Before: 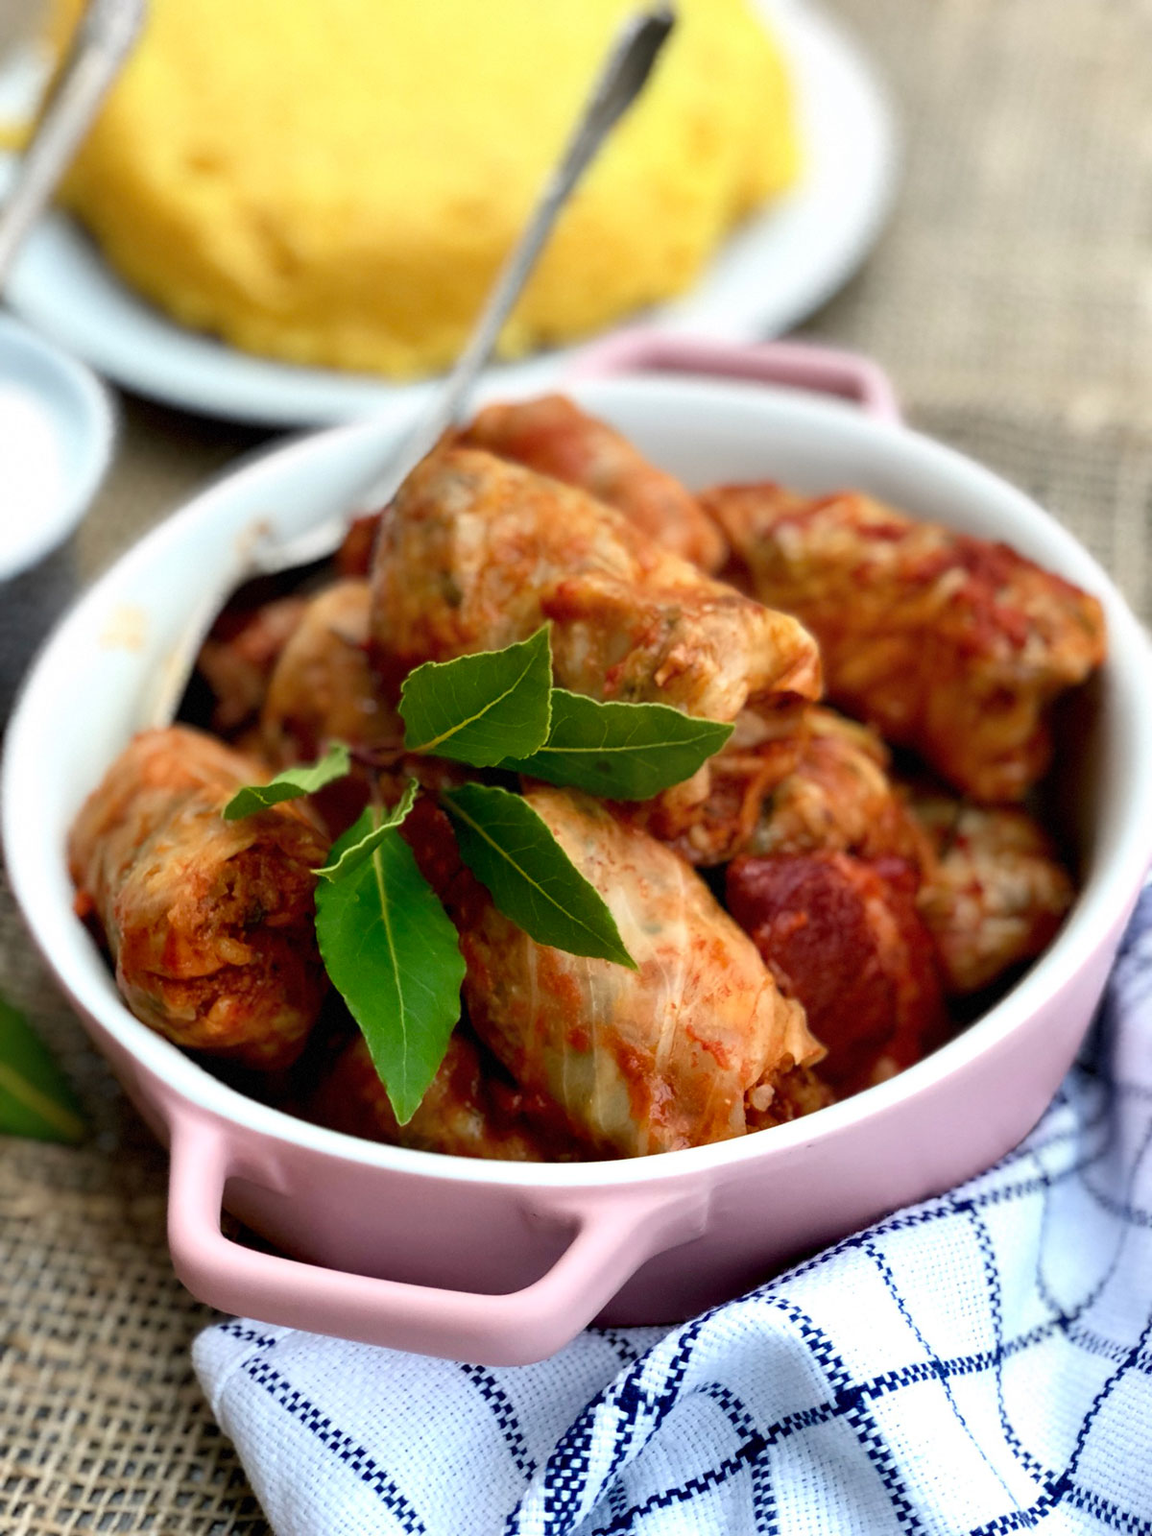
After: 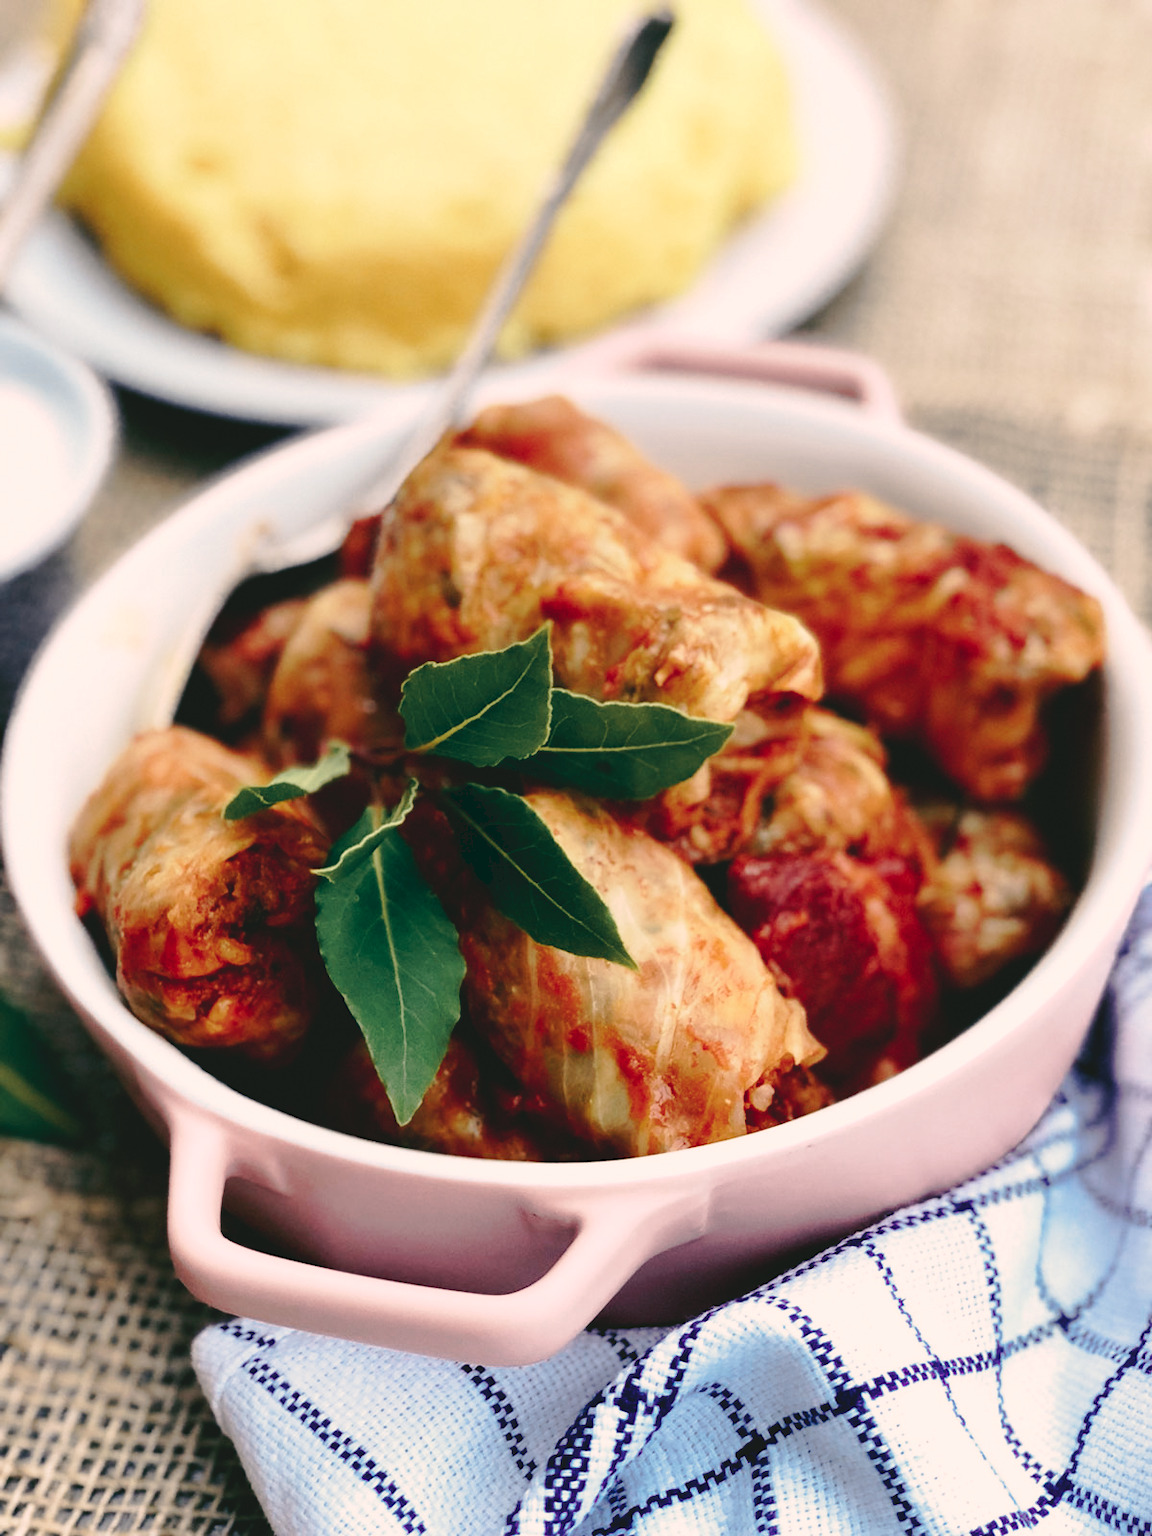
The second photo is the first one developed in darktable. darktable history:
tone curve: curves: ch0 [(0, 0) (0.003, 0.085) (0.011, 0.086) (0.025, 0.086) (0.044, 0.088) (0.069, 0.093) (0.1, 0.102) (0.136, 0.12) (0.177, 0.157) (0.224, 0.203) (0.277, 0.277) (0.335, 0.36) (0.399, 0.463) (0.468, 0.559) (0.543, 0.626) (0.623, 0.703) (0.709, 0.789) (0.801, 0.869) (0.898, 0.927) (1, 1)], preserve colors none
color look up table: target L [91.11, 90.48, 80.86, 71.19, 60.92, 62.44, 45.01, 39.42, 39.72, 14.58, 200.92, 94.66, 84.16, 74.92, 67.38, 67.15, 66.15, 56.29, 52.43, 53.39, 42.75, 38.42, 26.92, 22.68, 5.897, 89.18, 83.11, 82.94, 69.39, 64.73, 81.4, 51.37, 67.89, 49.71, 49.78, 41.39, 40.87, 19.95, 20.66, 19.06, 18.93, 78.71, 63.36, 64.67, 63.23, 58.69, 42.68, 37.73, 37.39], target a [-4.358, -13.51, -32.29, -5.76, -7.841, 2.915, -21.64, -12.53, -9.959, -27.43, 0, 17.54, 11.63, 28.01, 10.81, 32.43, 9.186, 46.81, 25.43, 59.3, 36.69, 5.895, 19.17, 32.29, -19.27, 25.7, 24.81, 27.56, 43.19, 20.42, 30.74, 33.65, 41.73, 53.12, 47.67, 30.93, 56.7, 8.064, -2.767, 22.07, 30.29, -16.84, -16.32, -33.9, -34.12, -4.411, -0.211, -12.94, 3.246], target b [27.56, 36.36, 15.64, 39.31, 17.32, 9.606, 14.49, 17.97, 4.41, -0.086, -0.001, 11.73, 33.86, 19.13, 54.62, 54.94, 30.48, 25.47, 14.04, 43.62, 35.81, 1.63, 26.47, 2.345, 9.23, 3.061, 11.26, 4.85, 0.499, -0.561, -3.885, -34.37, -18.26, 3.607, -19.75, -3.979, -43.17, -28.77, -3.91, -20.17, -35.87, 5.888, -33.89, -4.239, -28.23, -10.24, -53.46, -7.988, -24.18], num patches 49
